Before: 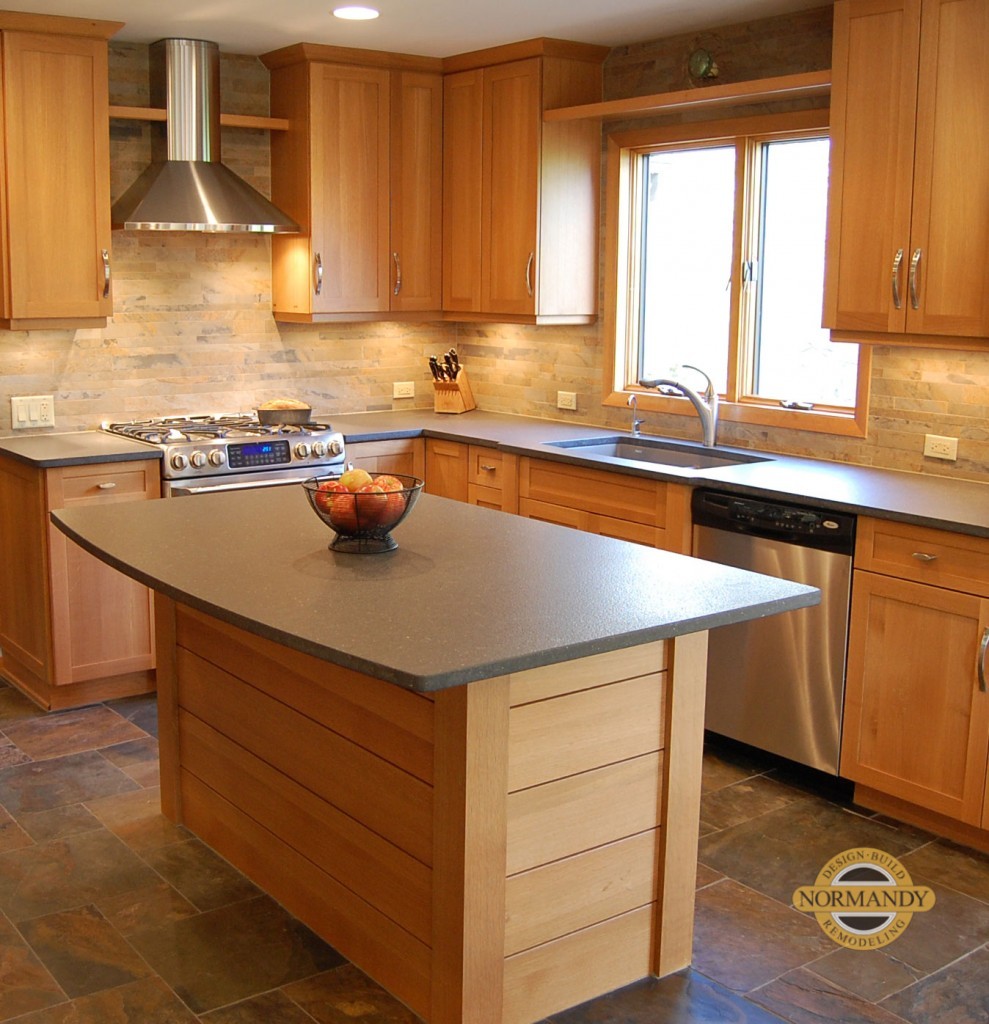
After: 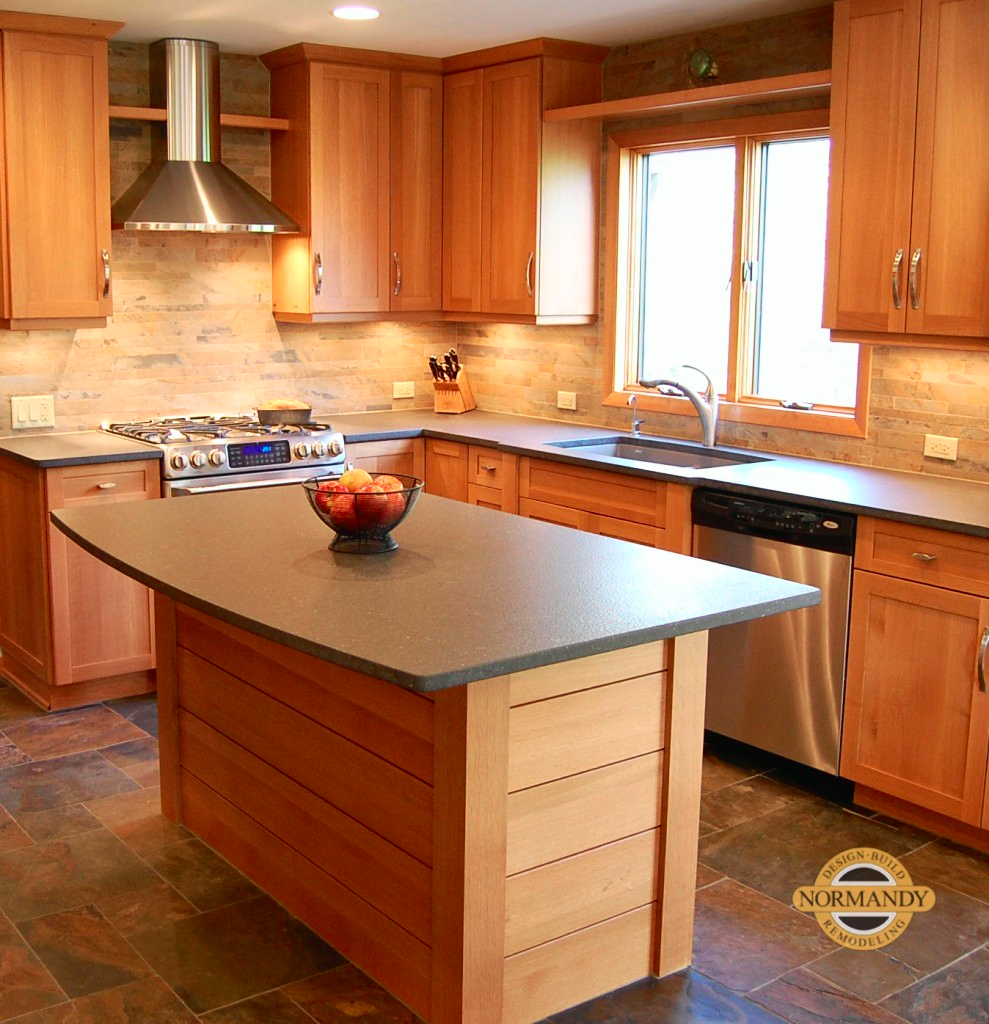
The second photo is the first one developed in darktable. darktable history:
tone curve: curves: ch0 [(0, 0.01) (0.037, 0.032) (0.131, 0.108) (0.275, 0.258) (0.483, 0.512) (0.61, 0.661) (0.696, 0.76) (0.792, 0.867) (0.911, 0.955) (0.997, 0.995)]; ch1 [(0, 0) (0.308, 0.268) (0.425, 0.383) (0.503, 0.502) (0.529, 0.543) (0.706, 0.754) (0.869, 0.907) (1, 1)]; ch2 [(0, 0) (0.228, 0.196) (0.336, 0.315) (0.399, 0.403) (0.485, 0.487) (0.502, 0.502) (0.525, 0.523) (0.545, 0.552) (0.587, 0.61) (0.636, 0.654) (0.711, 0.729) (0.855, 0.87) (0.998, 0.977)], color space Lab, independent channels, preserve colors none
